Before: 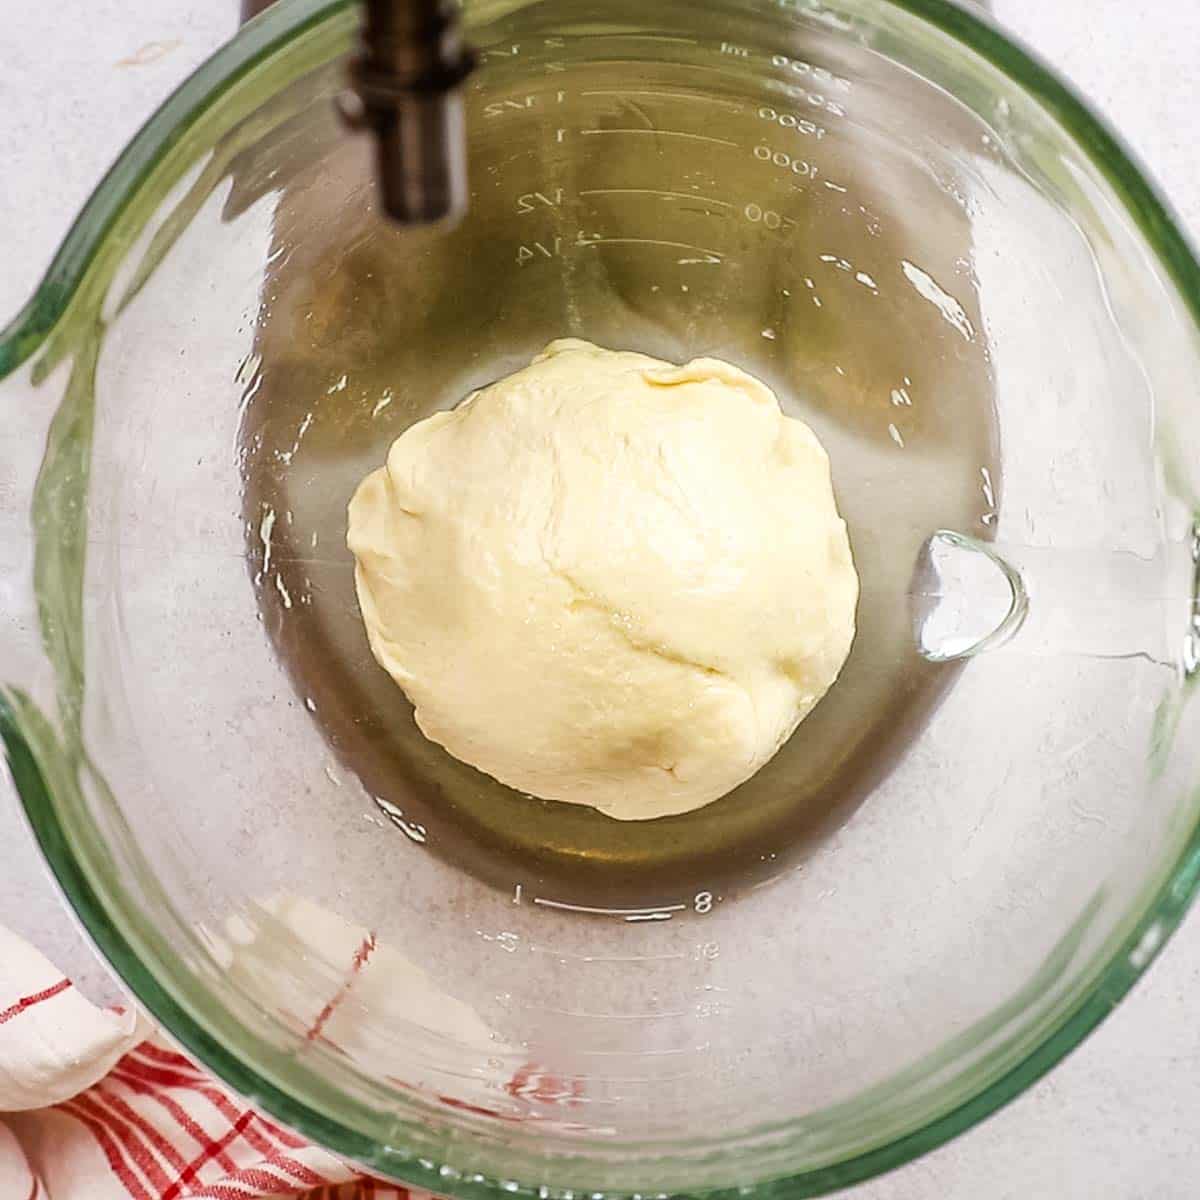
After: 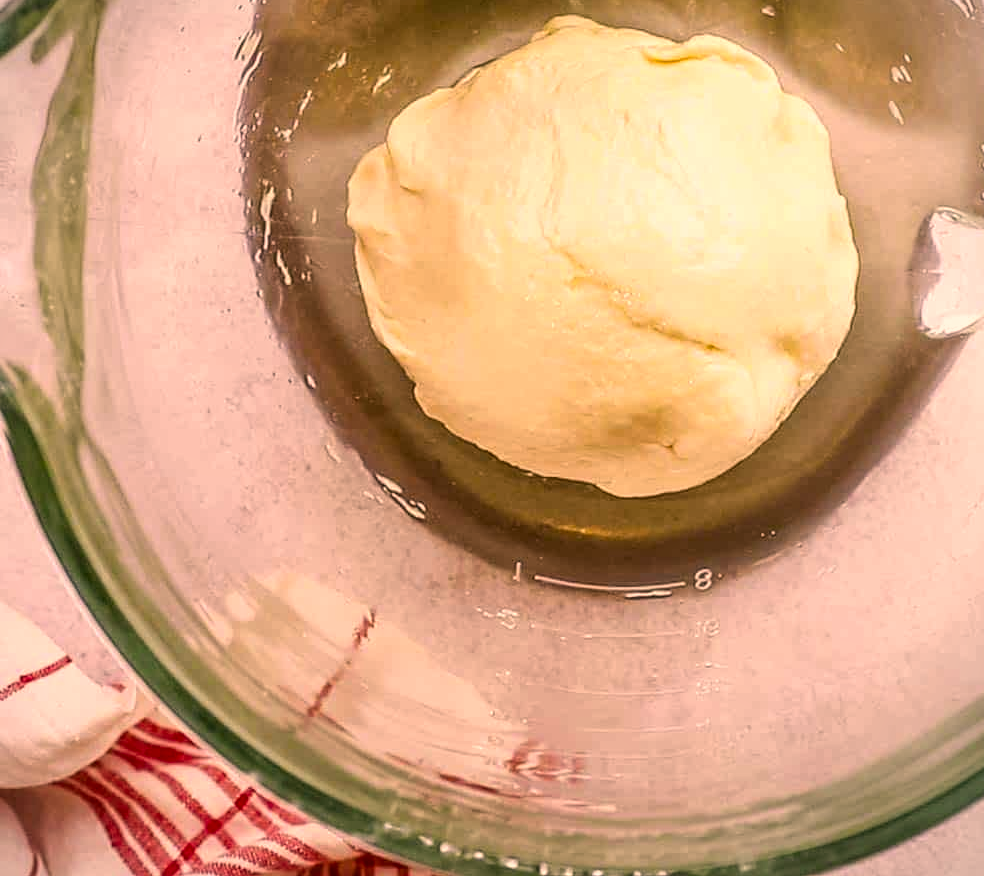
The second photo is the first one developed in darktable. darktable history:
local contrast: on, module defaults
vignetting: fall-off start 100.32%, fall-off radius 64.98%, brightness -0.397, saturation -0.309, automatic ratio true
crop: top 26.942%, right 17.952%
color correction: highlights a* 20.43, highlights b* 19.38
